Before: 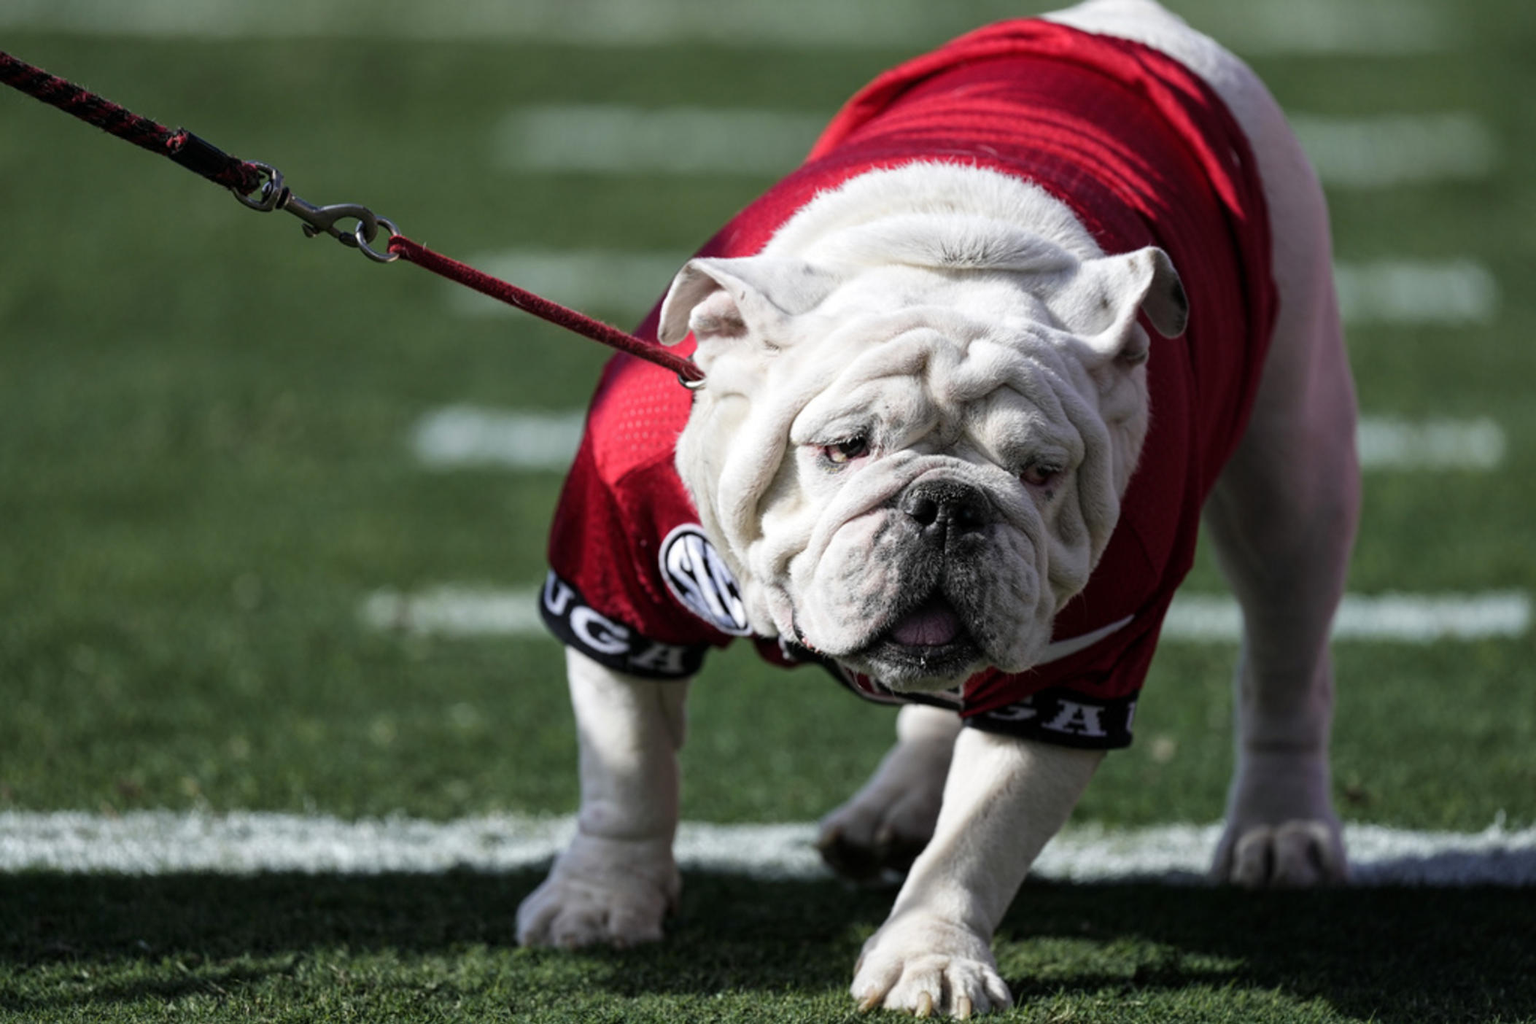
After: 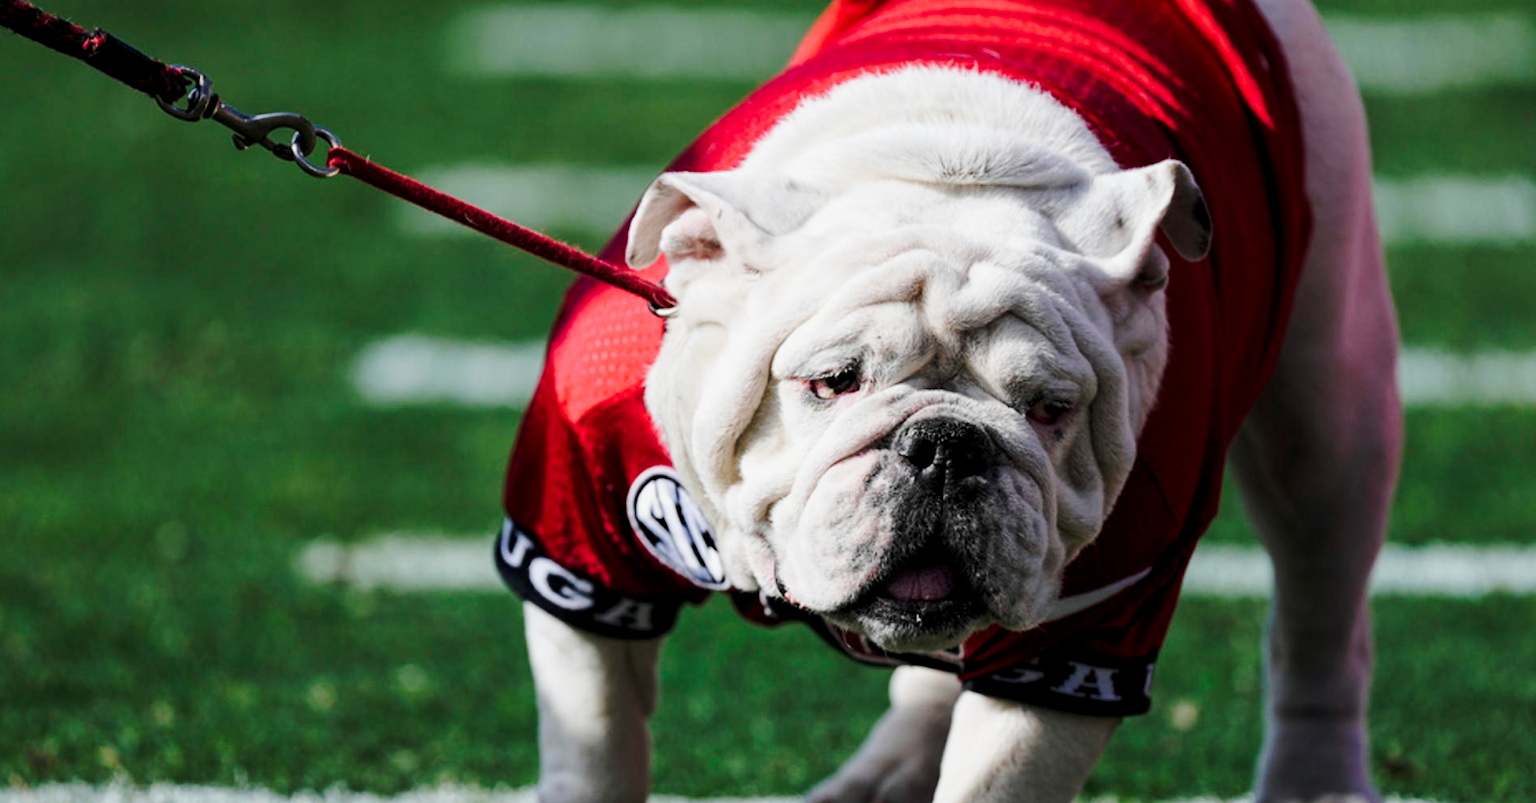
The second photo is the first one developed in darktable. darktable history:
tone curve: curves: ch0 [(0.017, 0) (0.107, 0.071) (0.295, 0.264) (0.447, 0.507) (0.54, 0.618) (0.733, 0.791) (0.879, 0.898) (1, 0.97)]; ch1 [(0, 0) (0.393, 0.415) (0.447, 0.448) (0.485, 0.497) (0.523, 0.515) (0.544, 0.55) (0.59, 0.609) (0.686, 0.686) (1, 1)]; ch2 [(0, 0) (0.369, 0.388) (0.449, 0.431) (0.499, 0.5) (0.521, 0.505) (0.53, 0.538) (0.579, 0.601) (0.669, 0.733) (1, 1)], preserve colors none
crop: left 6.003%, top 9.995%, right 3.5%, bottom 19.003%
